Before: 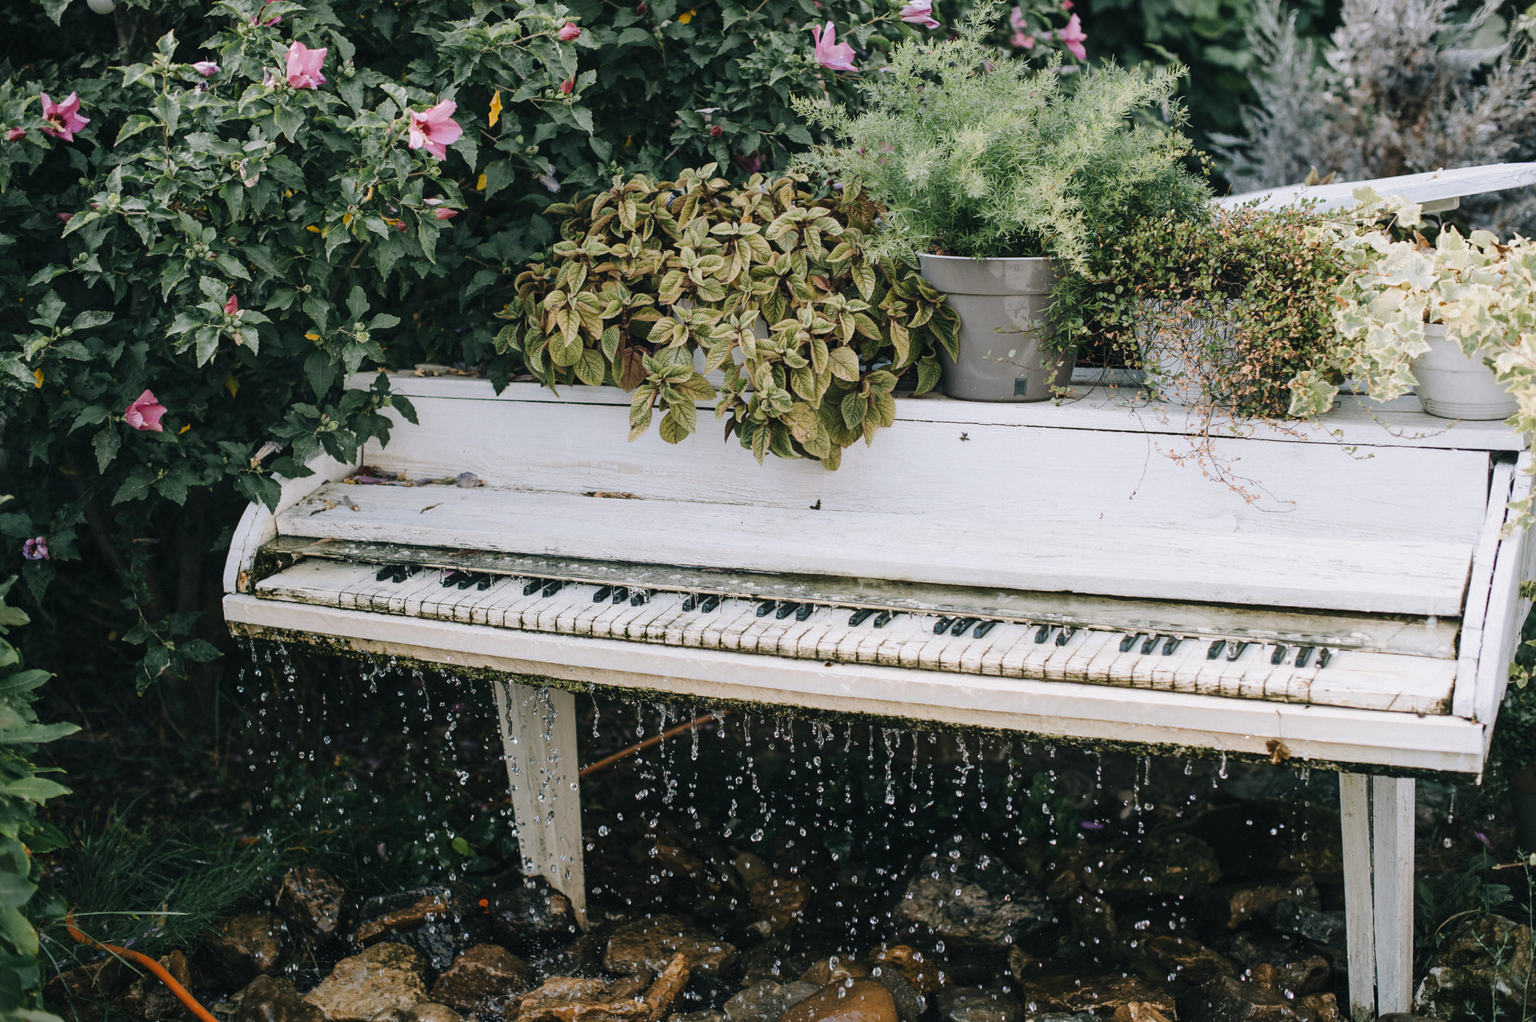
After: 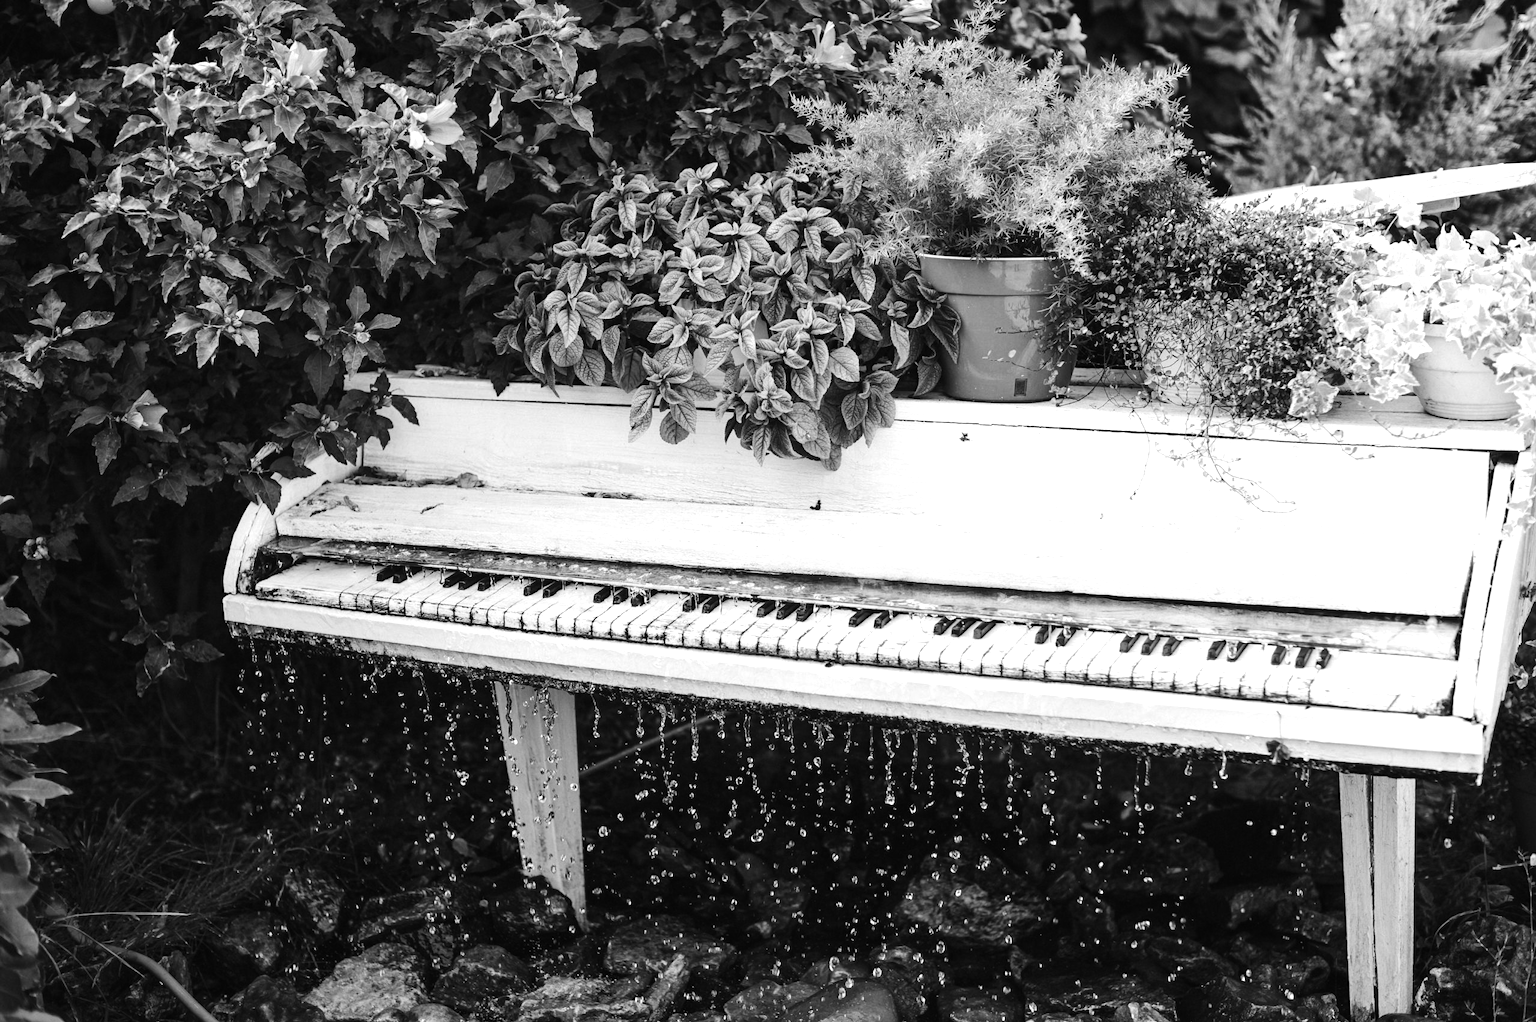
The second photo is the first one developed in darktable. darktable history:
monochrome: on, module defaults
tone equalizer: -8 EV -0.75 EV, -7 EV -0.7 EV, -6 EV -0.6 EV, -5 EV -0.4 EV, -3 EV 0.4 EV, -2 EV 0.6 EV, -1 EV 0.7 EV, +0 EV 0.75 EV, edges refinement/feathering 500, mask exposure compensation -1.57 EV, preserve details no
